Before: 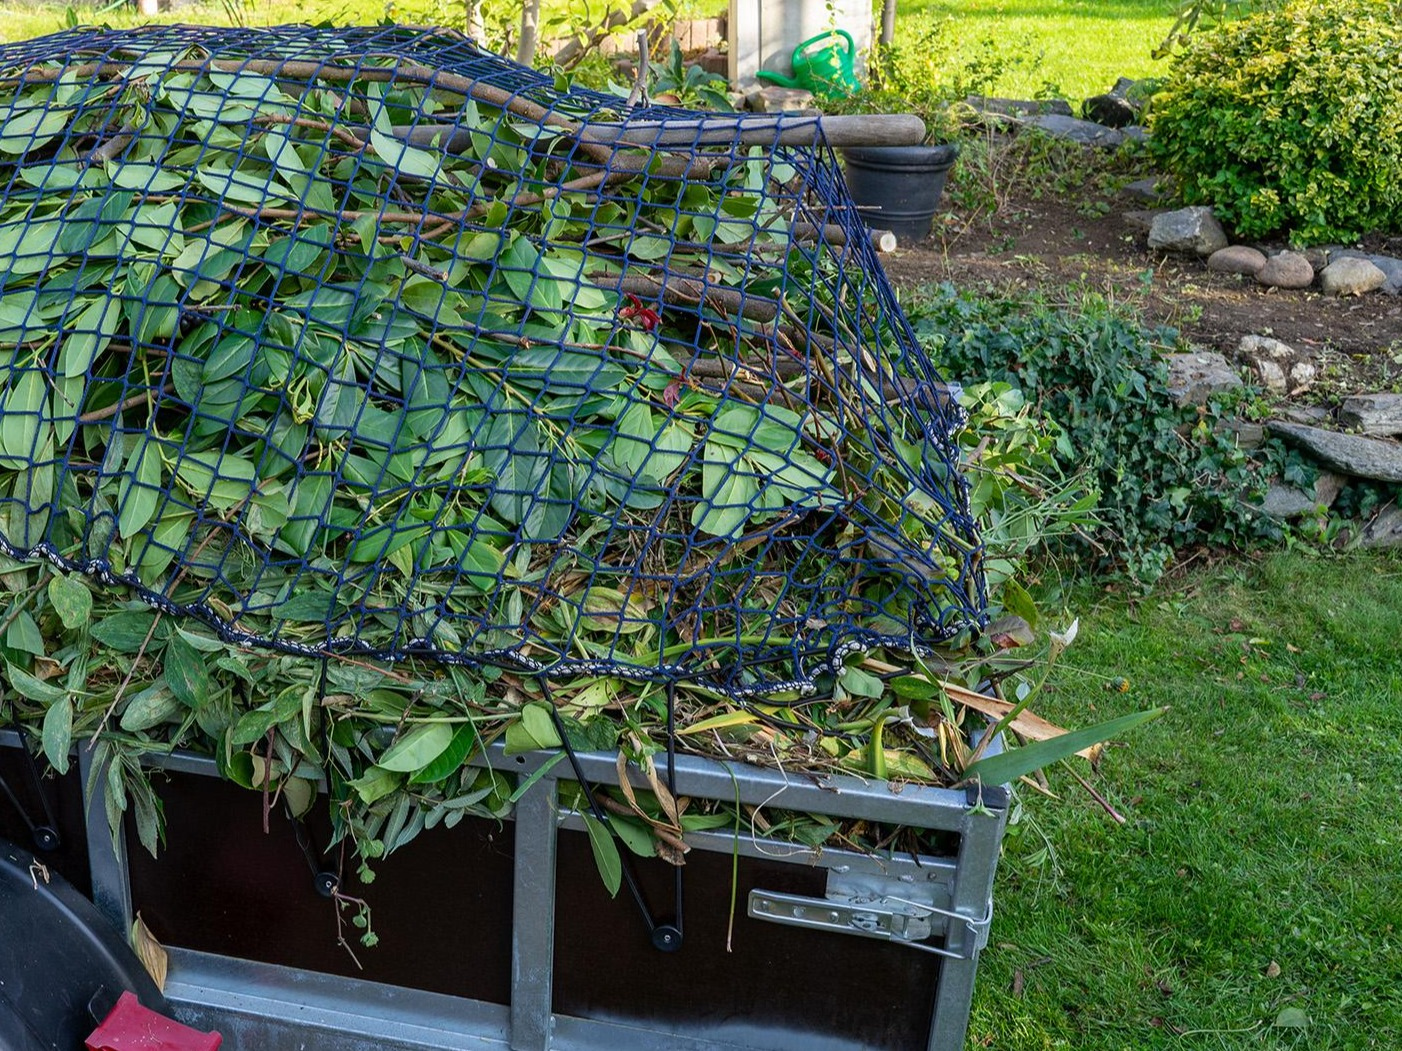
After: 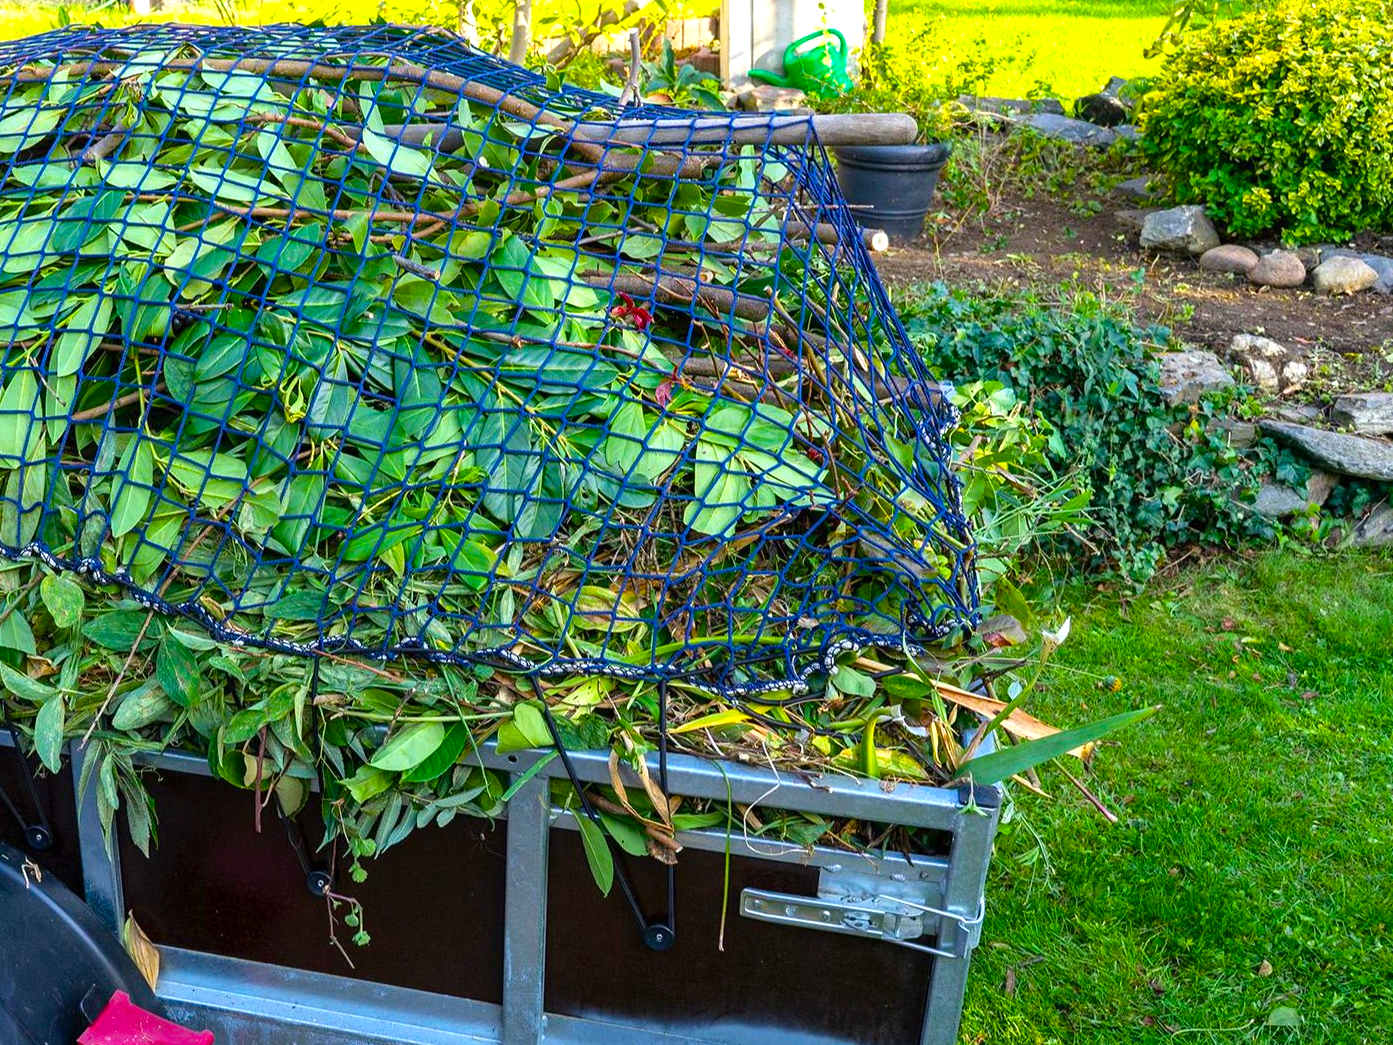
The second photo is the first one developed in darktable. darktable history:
crop and rotate: left 0.614%, top 0.179%, bottom 0.309%
color balance rgb: linear chroma grading › global chroma 15%, perceptual saturation grading › global saturation 30%
exposure: exposure 0.661 EV, compensate highlight preservation false
